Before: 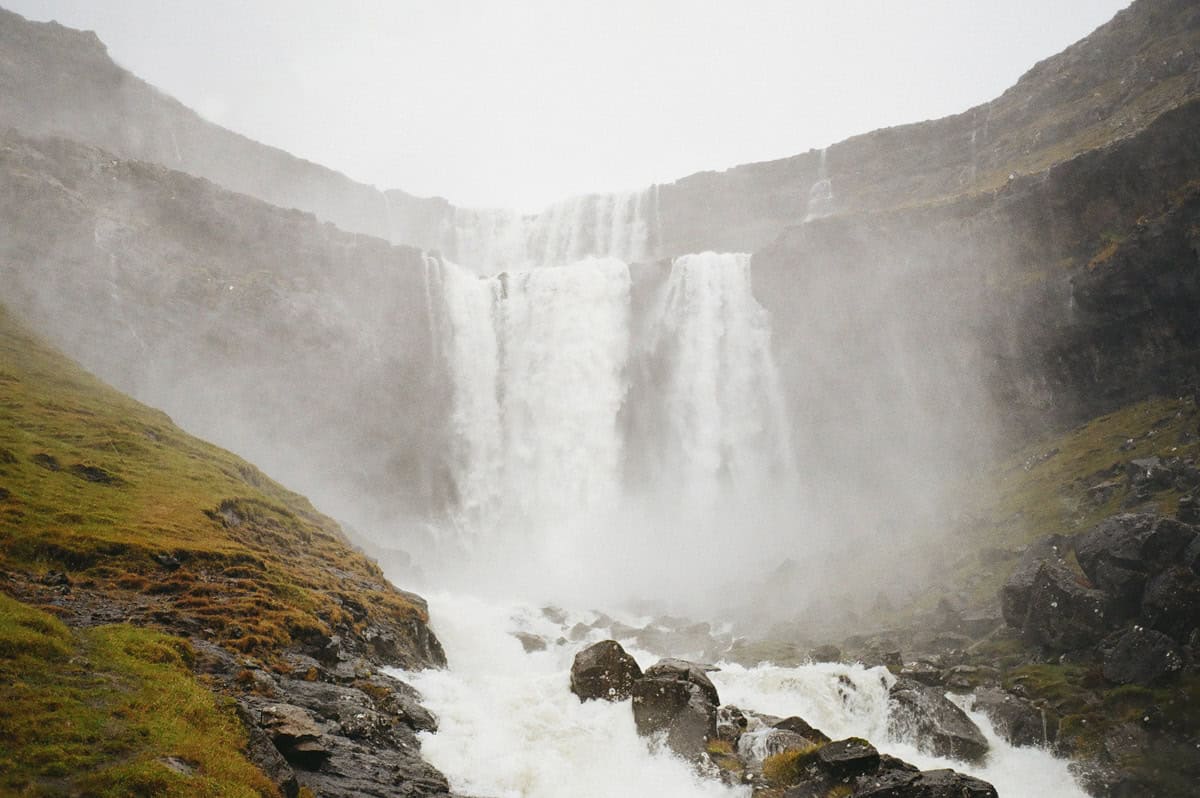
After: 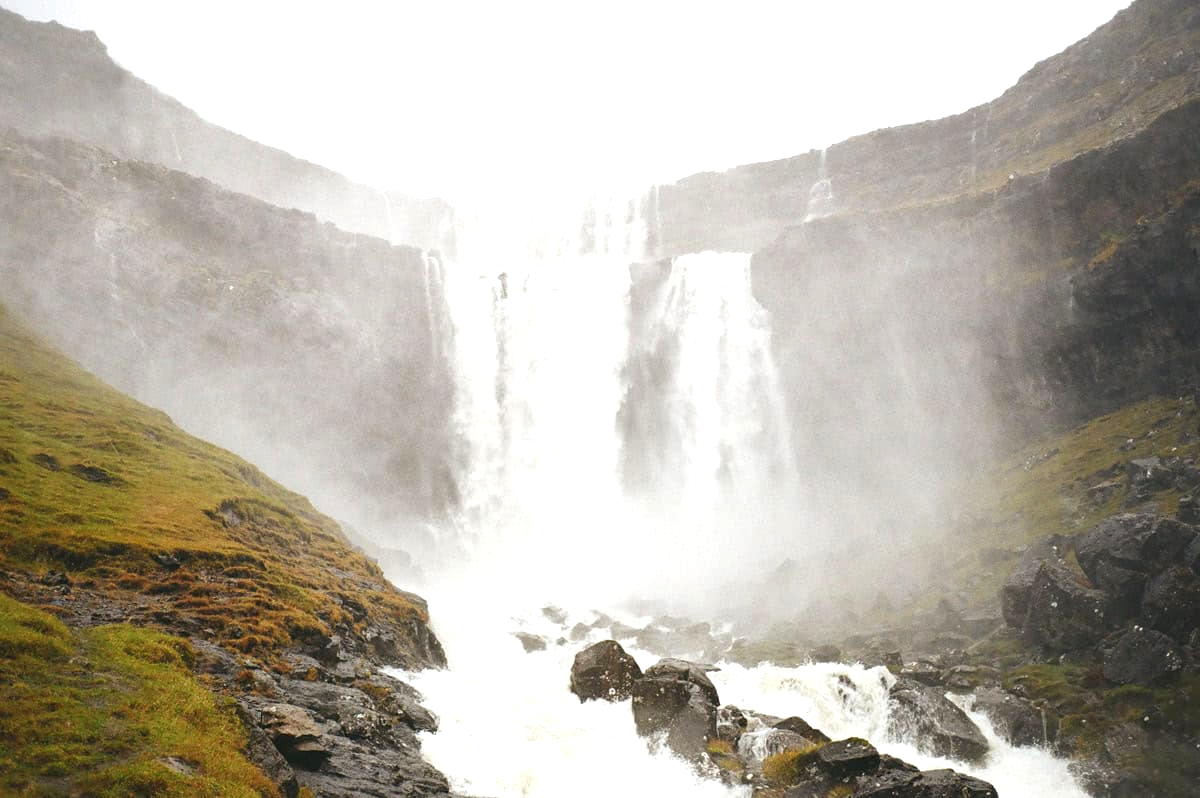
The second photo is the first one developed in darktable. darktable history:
exposure: black level correction 0, exposure 0.698 EV, compensate highlight preservation false
shadows and highlights: shadows 25.15, white point adjustment -2.96, highlights -29.67
